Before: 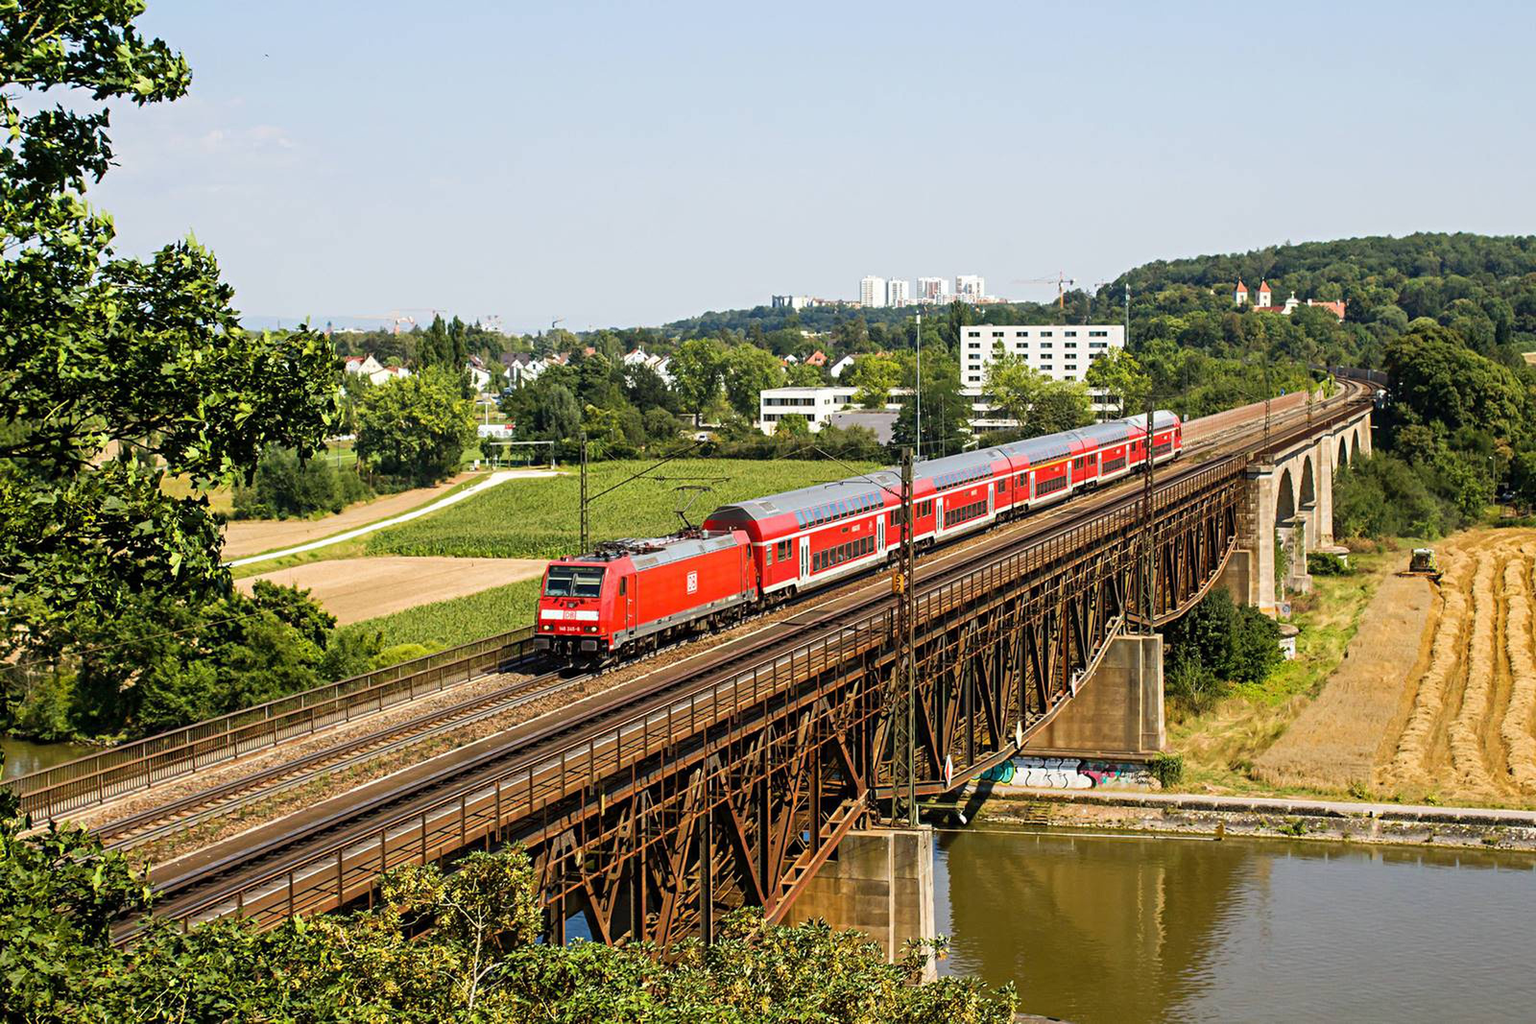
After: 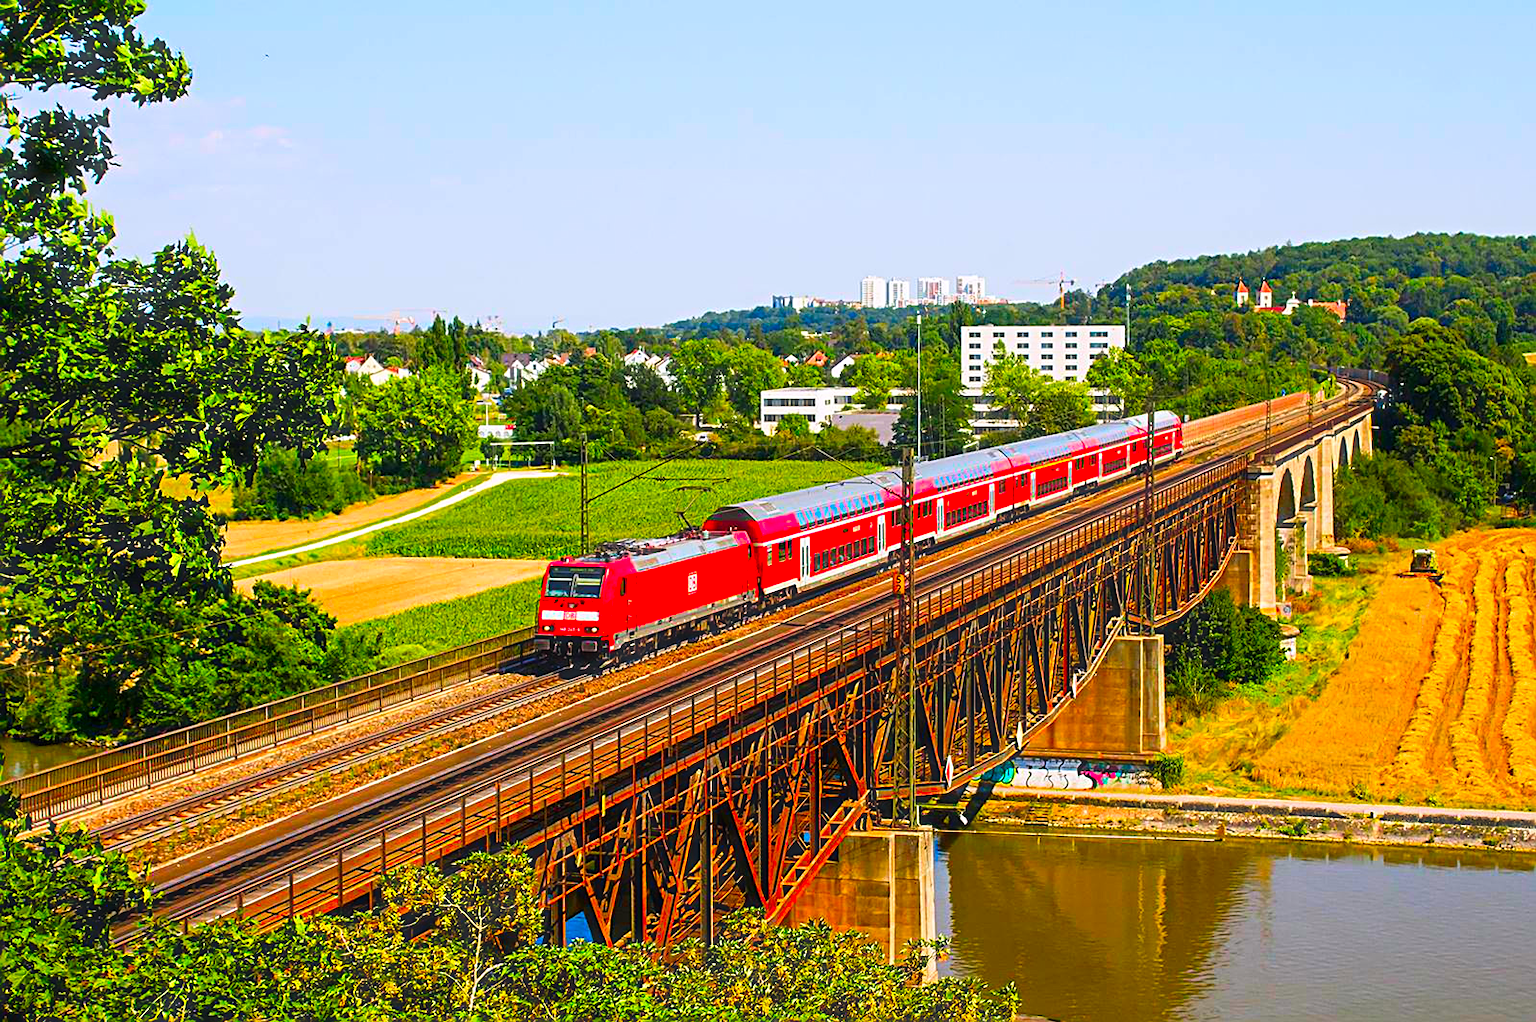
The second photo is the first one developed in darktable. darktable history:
sharpen: on, module defaults
haze removal: strength -0.09, adaptive false
color correction: highlights a* 1.59, highlights b* -1.7, saturation 2.48
crop: top 0.05%, bottom 0.098%
tone curve: curves: ch0 [(0, 0) (0.003, 0.003) (0.011, 0.012) (0.025, 0.026) (0.044, 0.046) (0.069, 0.072) (0.1, 0.104) (0.136, 0.141) (0.177, 0.184) (0.224, 0.233) (0.277, 0.288) (0.335, 0.348) (0.399, 0.414) (0.468, 0.486) (0.543, 0.564) (0.623, 0.647) (0.709, 0.736) (0.801, 0.831) (0.898, 0.921) (1, 1)], preserve colors none
